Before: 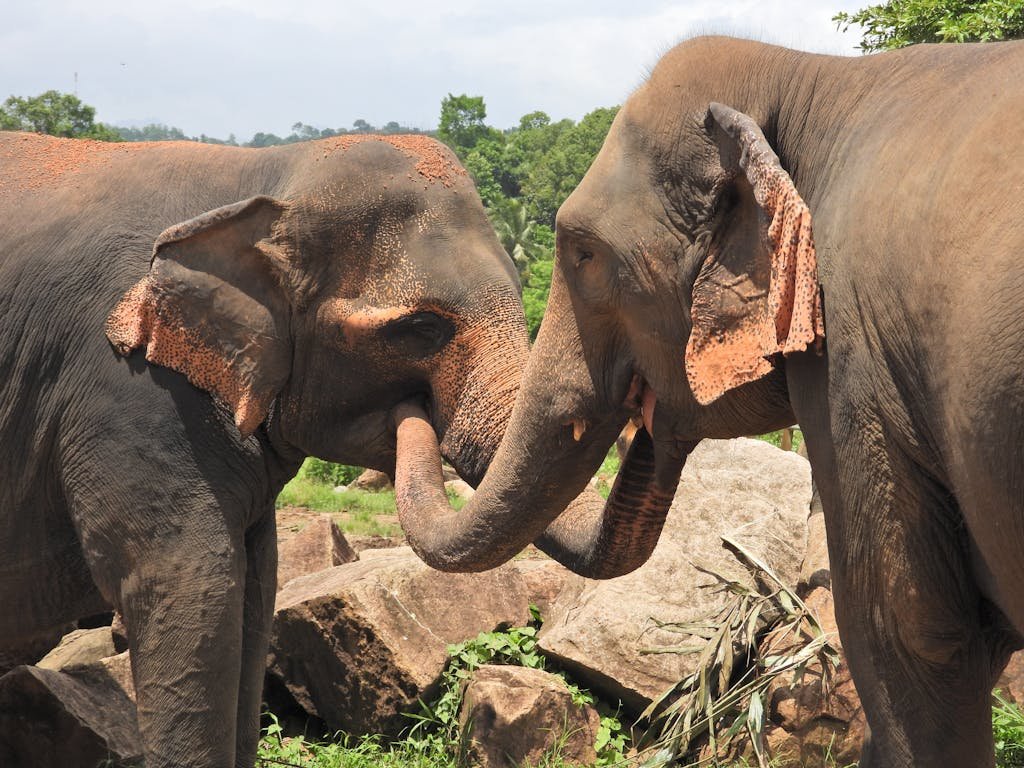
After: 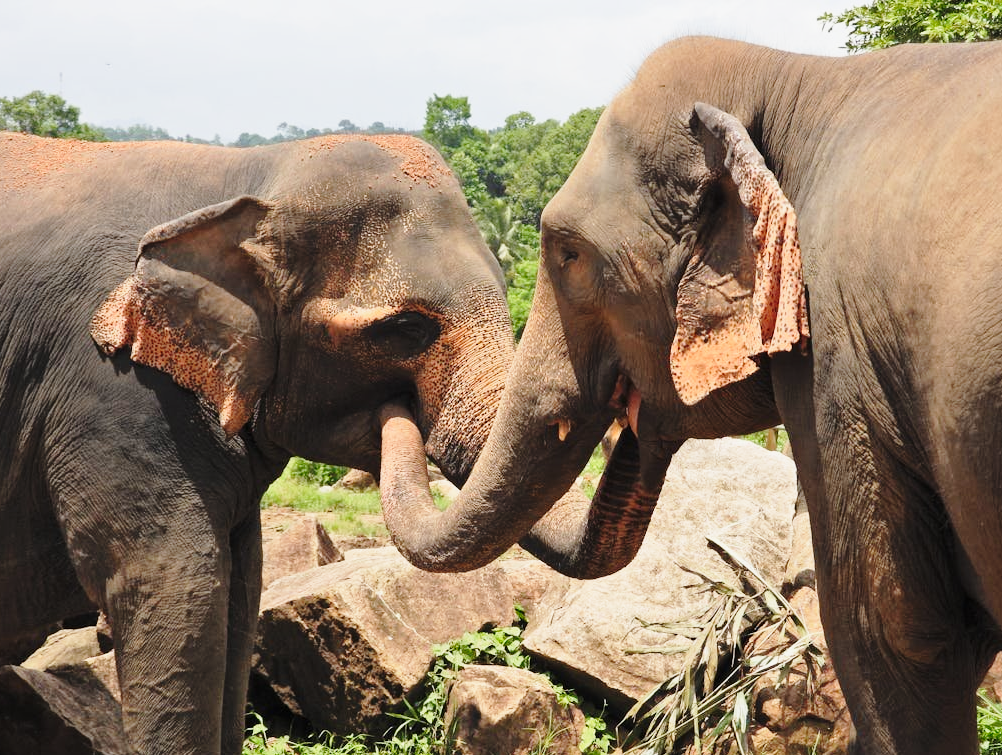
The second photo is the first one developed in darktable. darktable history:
crop and rotate: left 1.475%, right 0.663%, bottom 1.652%
exposure: exposure -0.396 EV, compensate highlight preservation false
base curve: curves: ch0 [(0, 0) (0.028, 0.03) (0.121, 0.232) (0.46, 0.748) (0.859, 0.968) (1, 1)], preserve colors none
